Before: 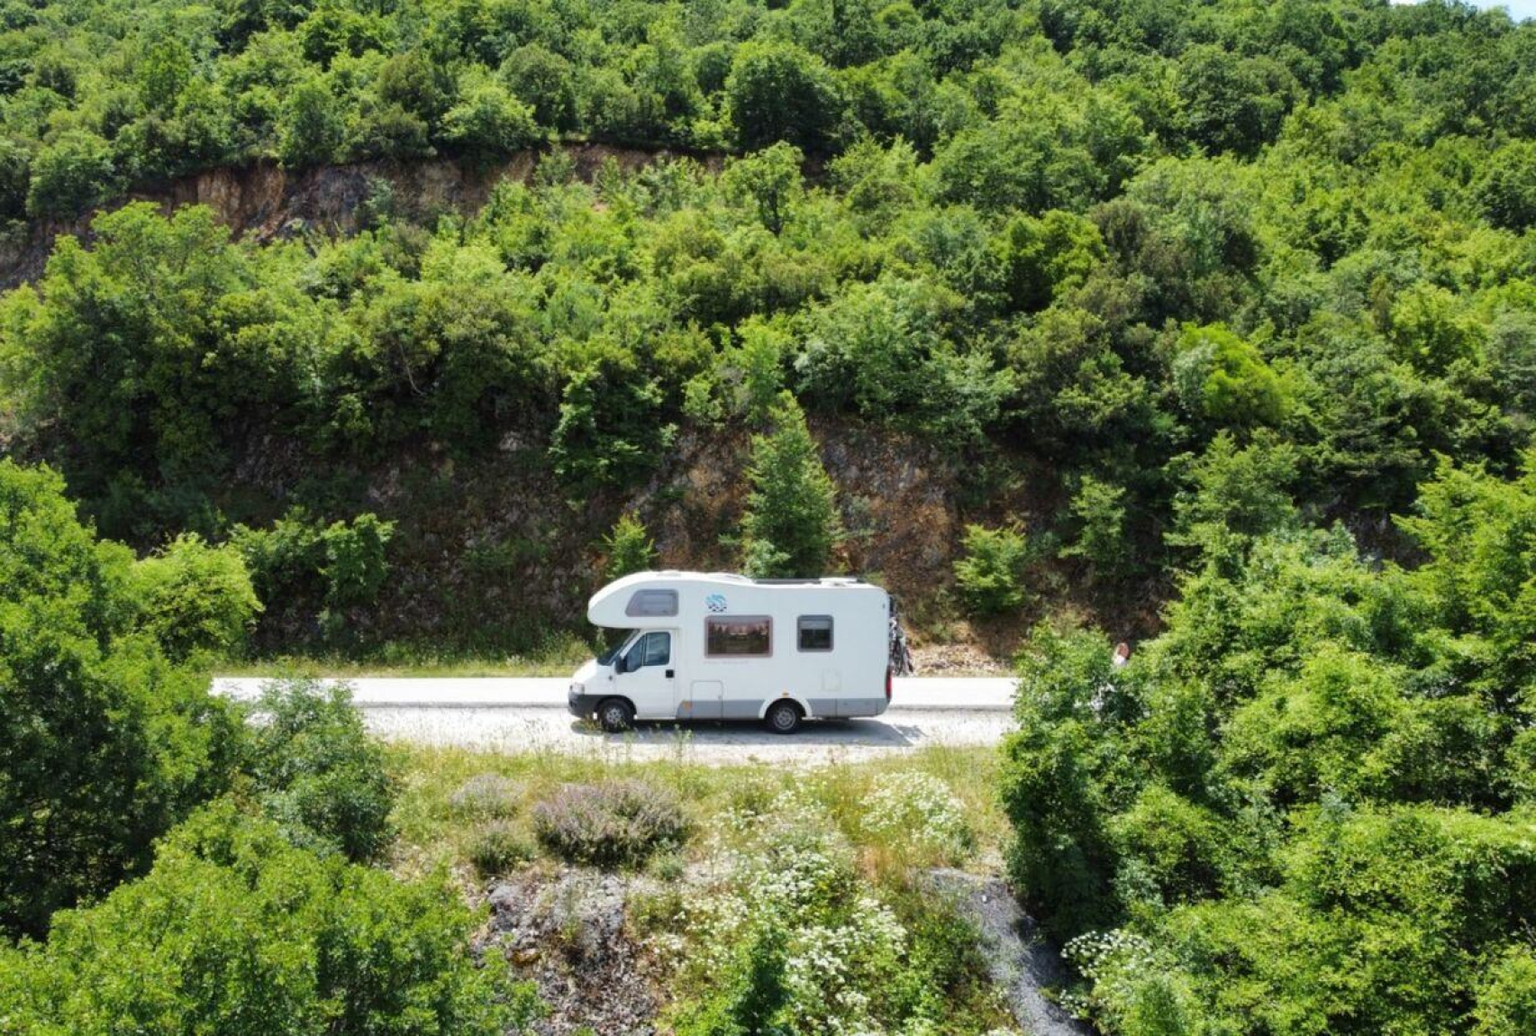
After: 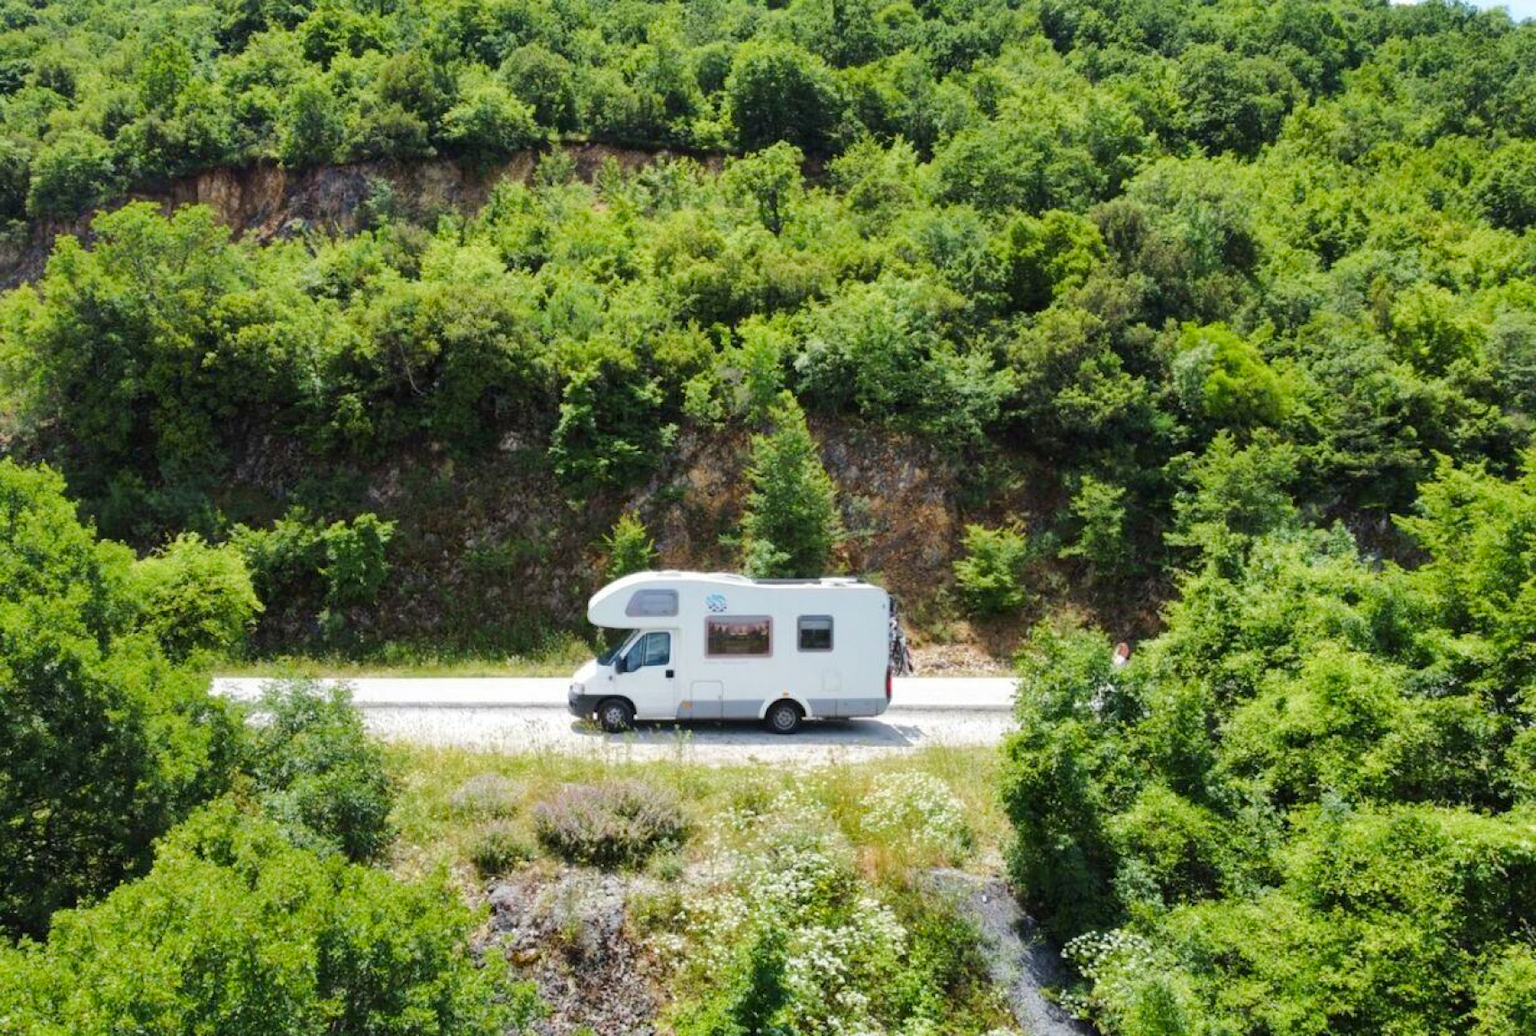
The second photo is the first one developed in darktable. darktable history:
color balance rgb: perceptual saturation grading › global saturation -2.159%, perceptual saturation grading › highlights -7.559%, perceptual saturation grading › mid-tones 7.461%, perceptual saturation grading › shadows 3.999%, perceptual brilliance grading › mid-tones 10.268%, perceptual brilliance grading › shadows 14.955%, global vibrance 20%
